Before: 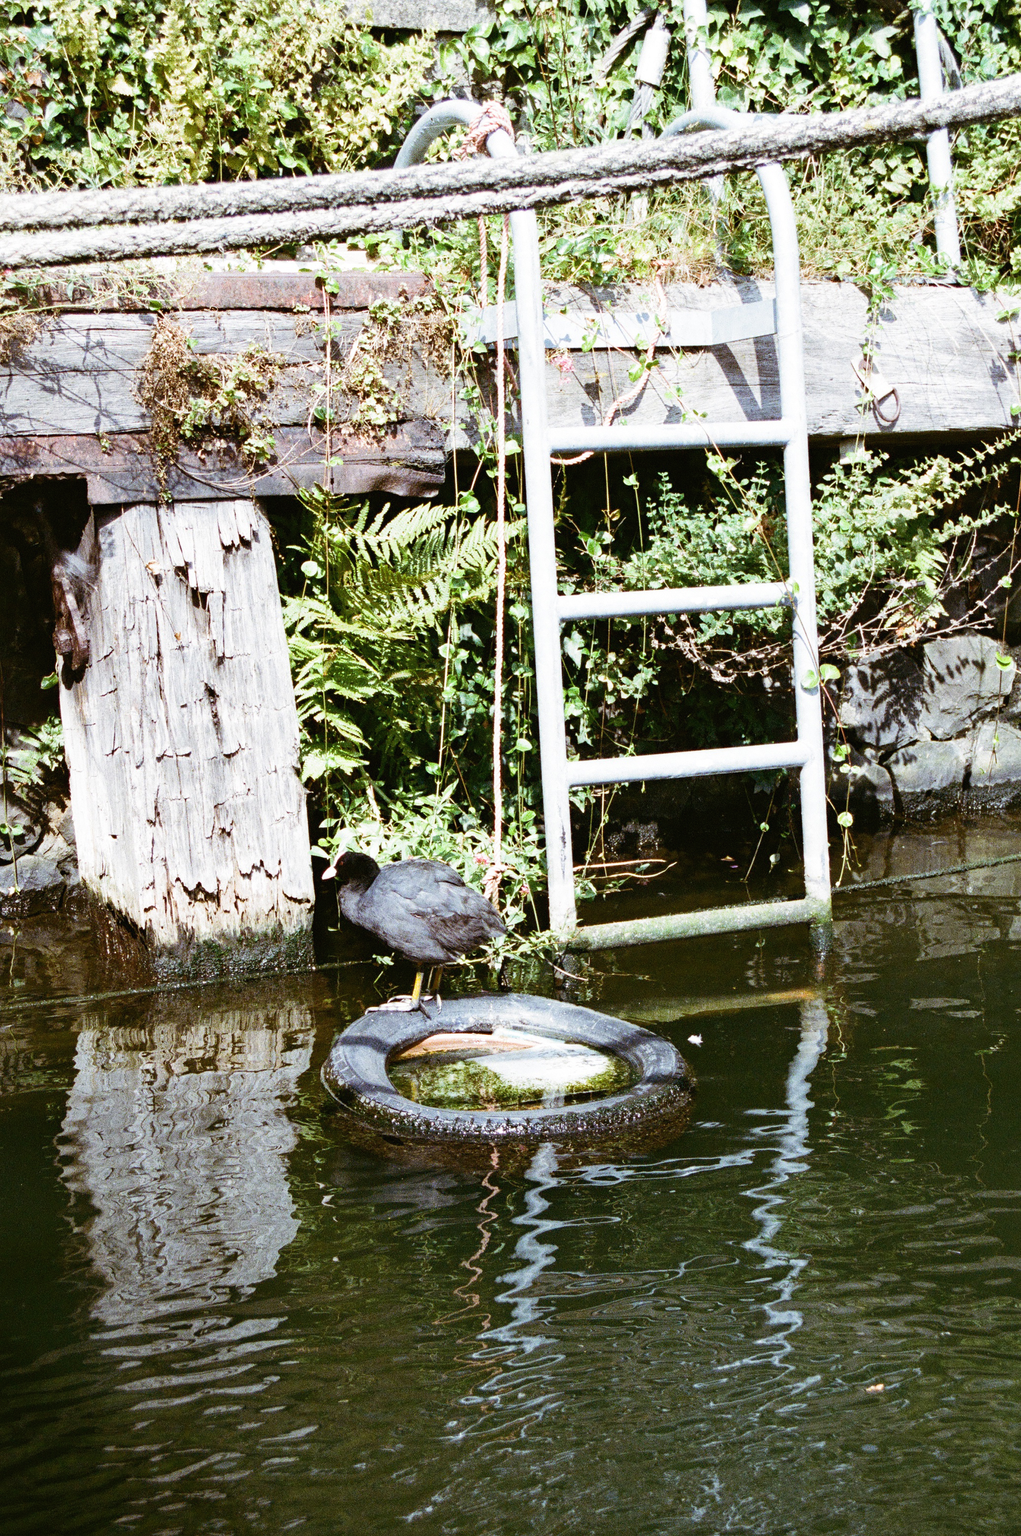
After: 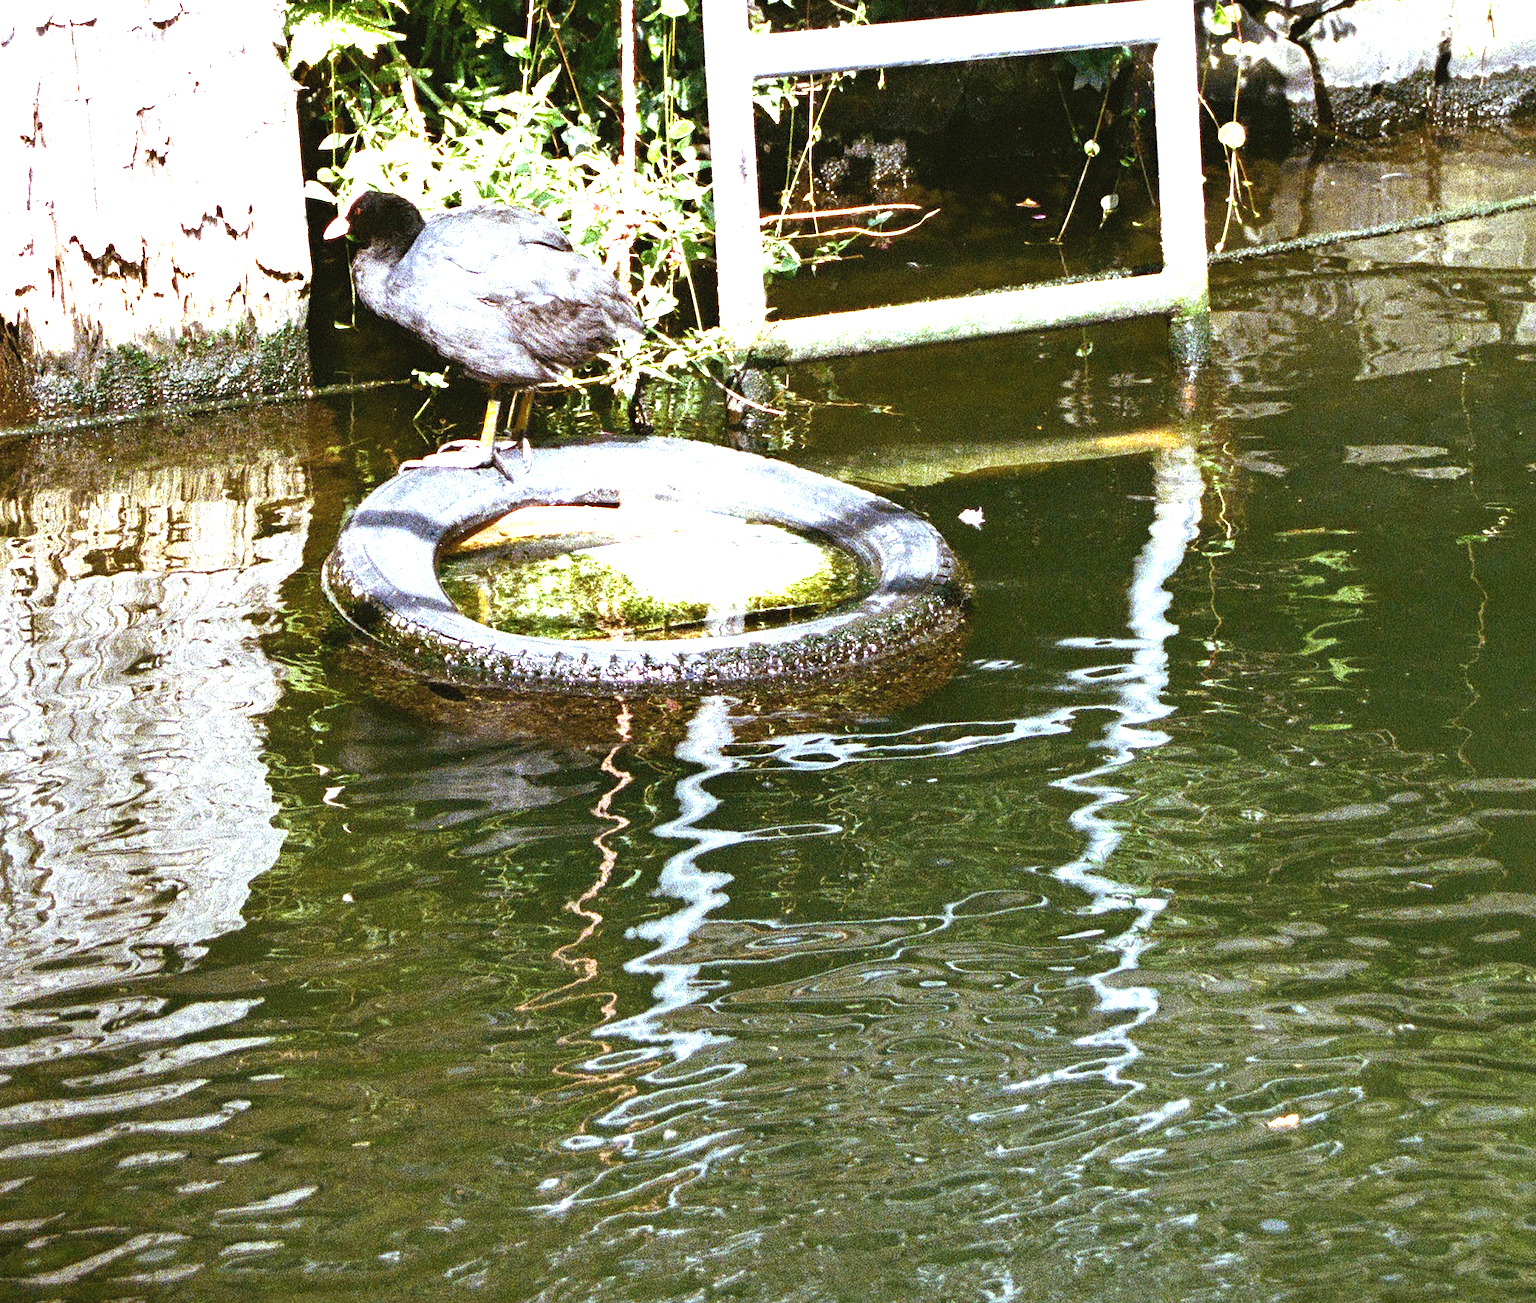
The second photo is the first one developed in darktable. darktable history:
exposure: black level correction 0, exposure 1.383 EV, compensate highlight preservation false
crop and rotate: left 13.264%, top 48.283%, bottom 2.798%
